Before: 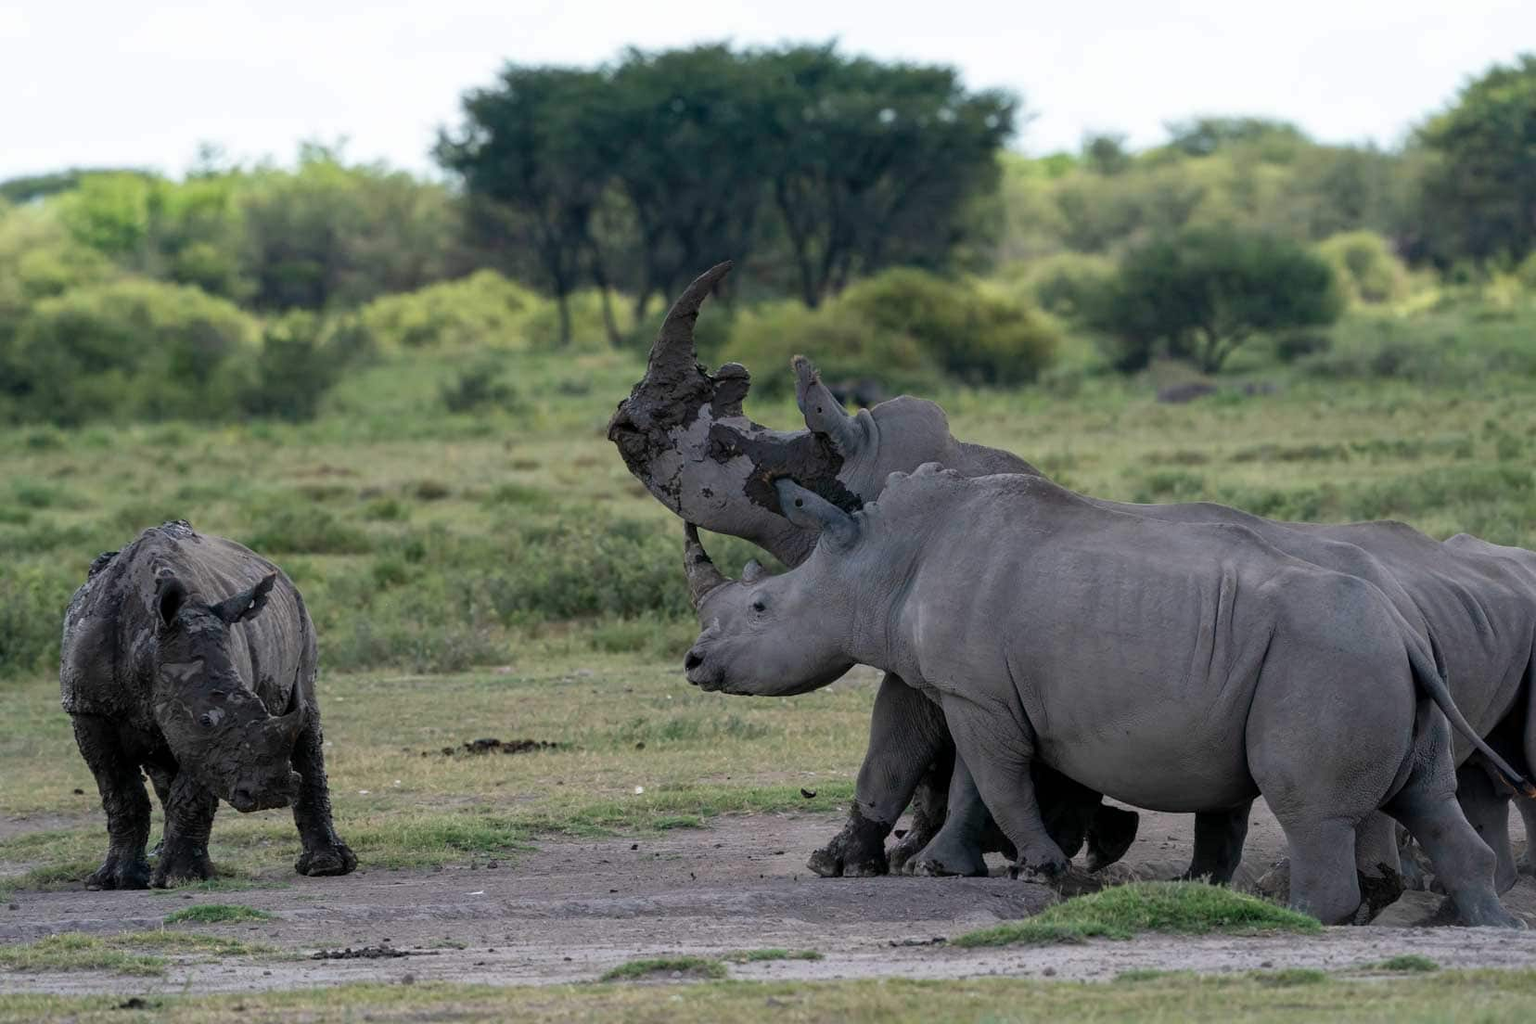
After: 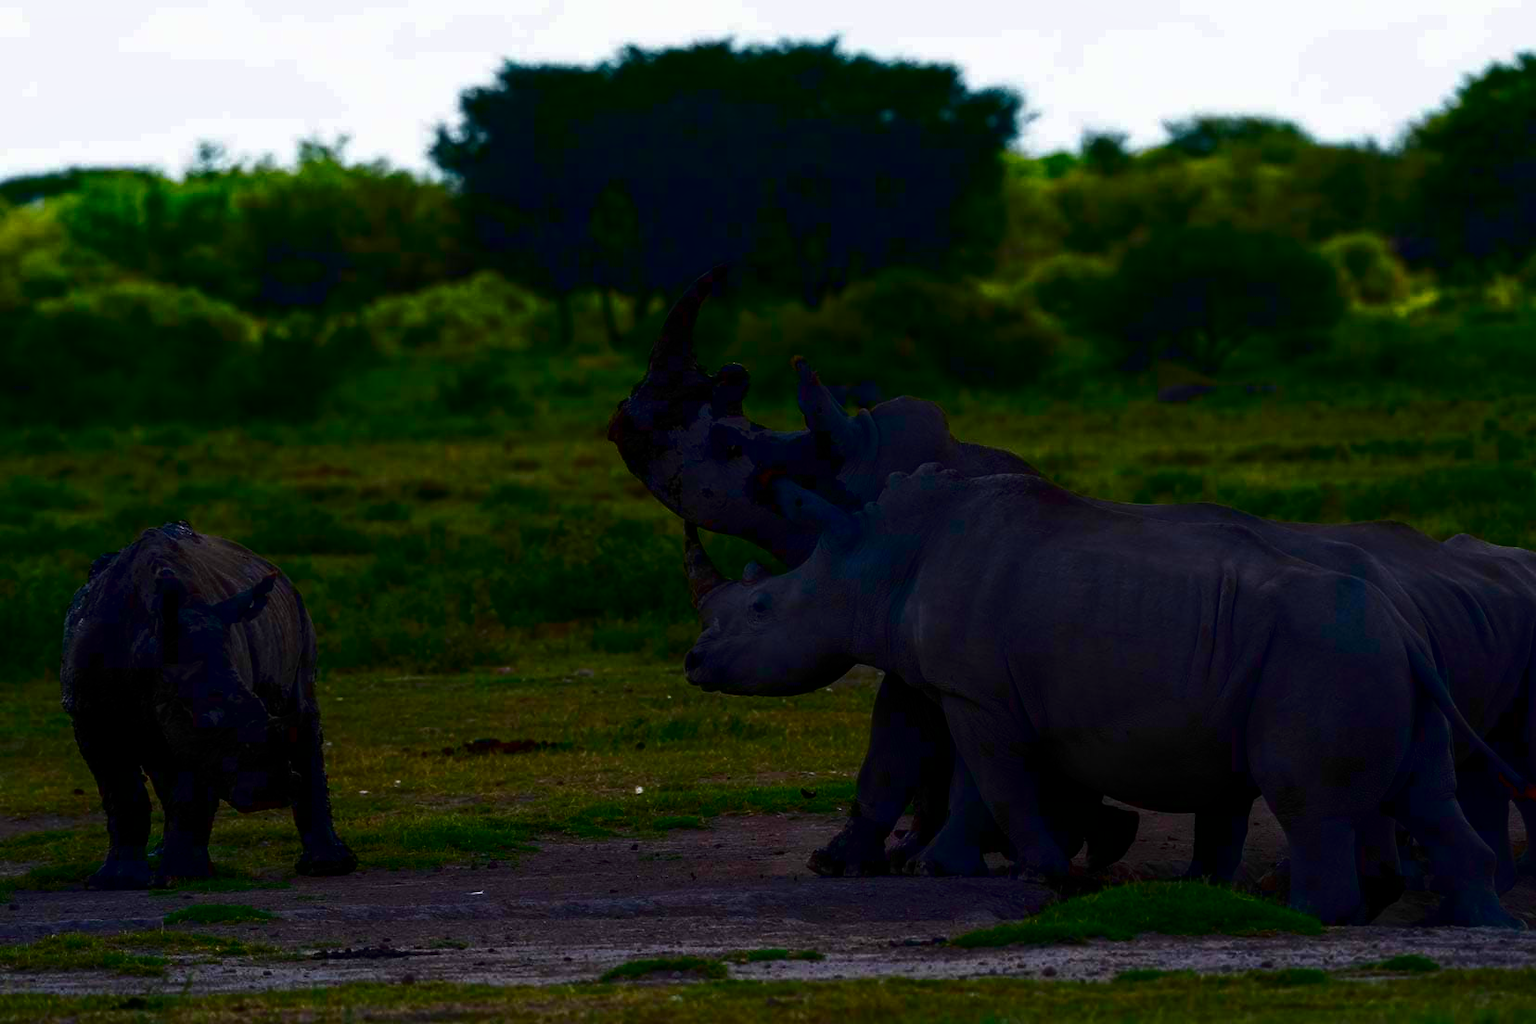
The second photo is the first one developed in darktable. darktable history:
contrast brightness saturation: brightness -1, saturation 1
shadows and highlights: shadows -30, highlights 30
